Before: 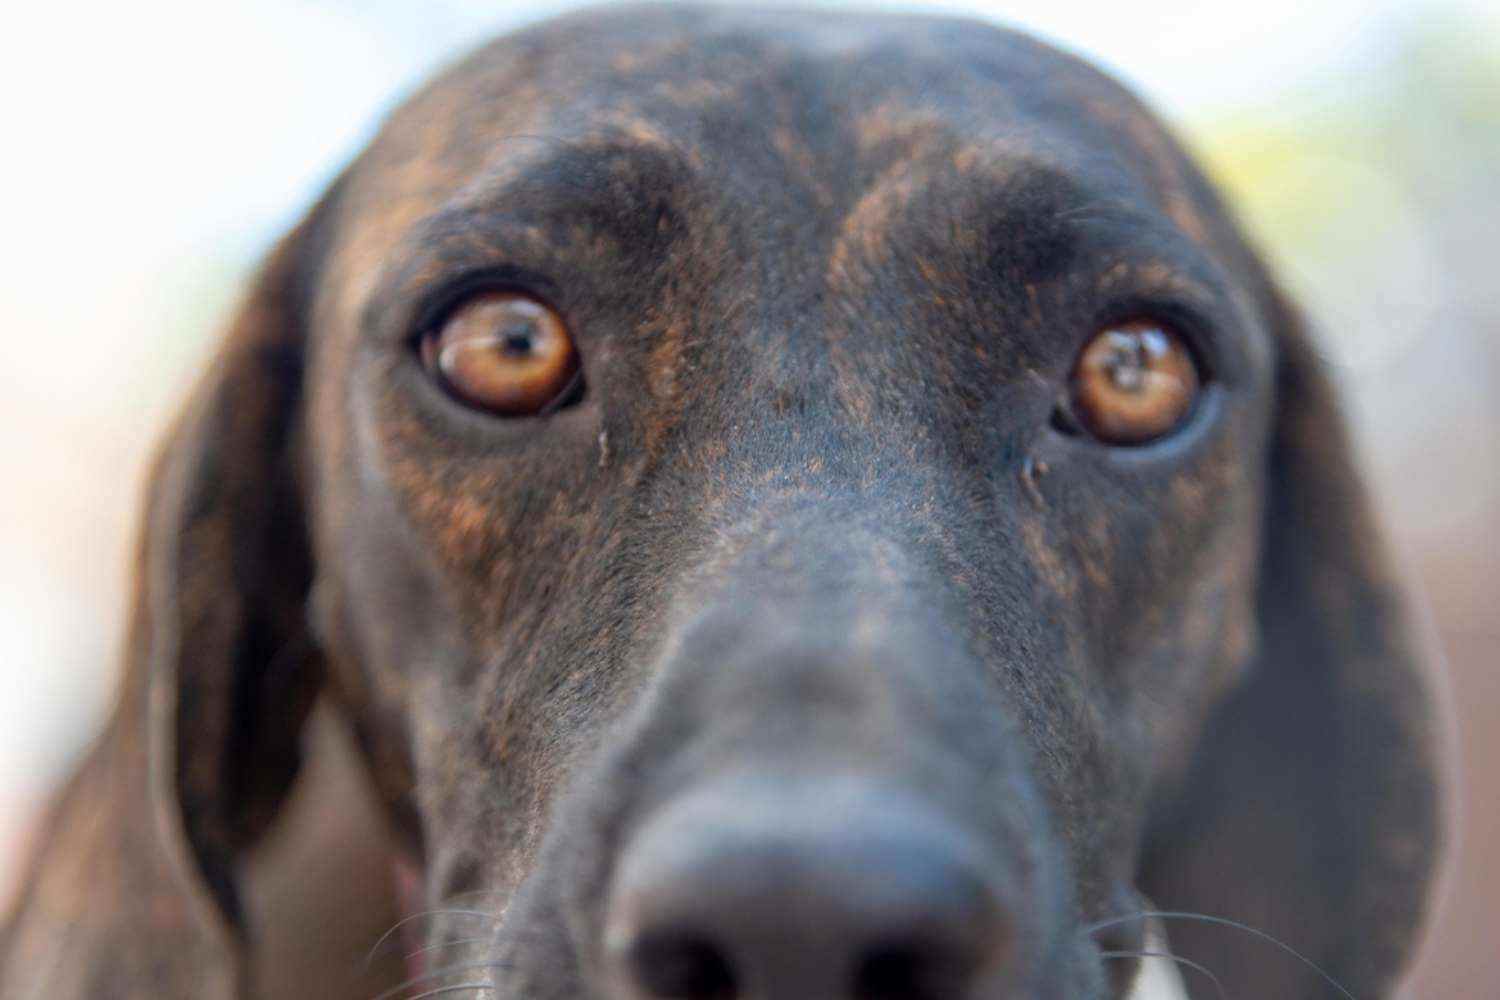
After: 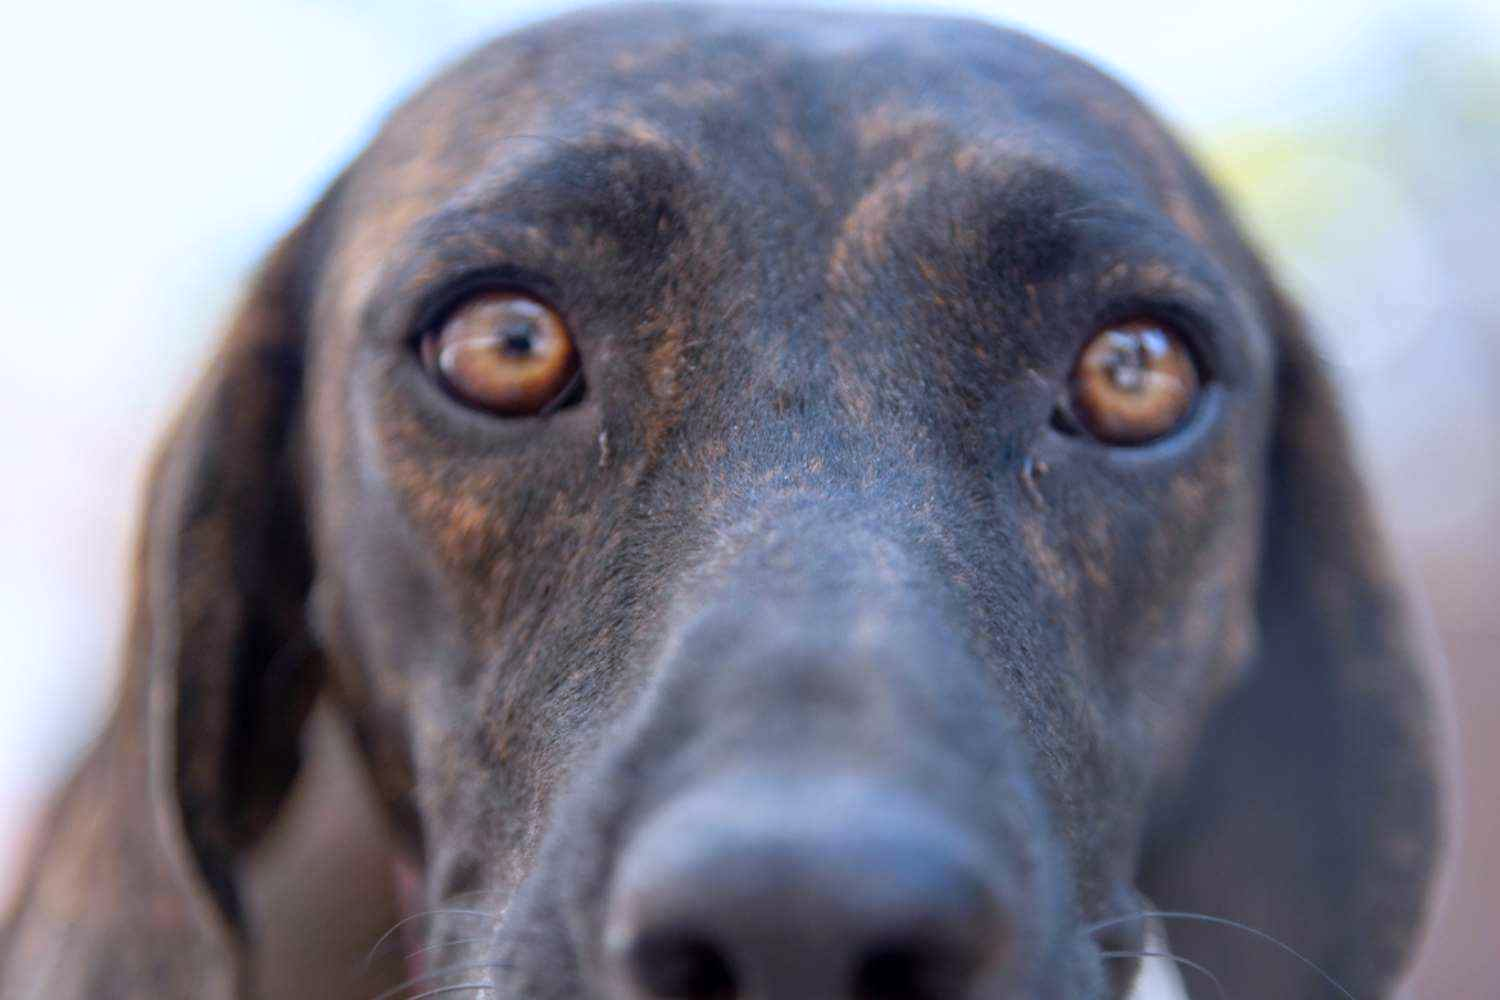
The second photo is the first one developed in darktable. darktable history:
white balance: red 0.967, blue 1.119, emerald 0.756
